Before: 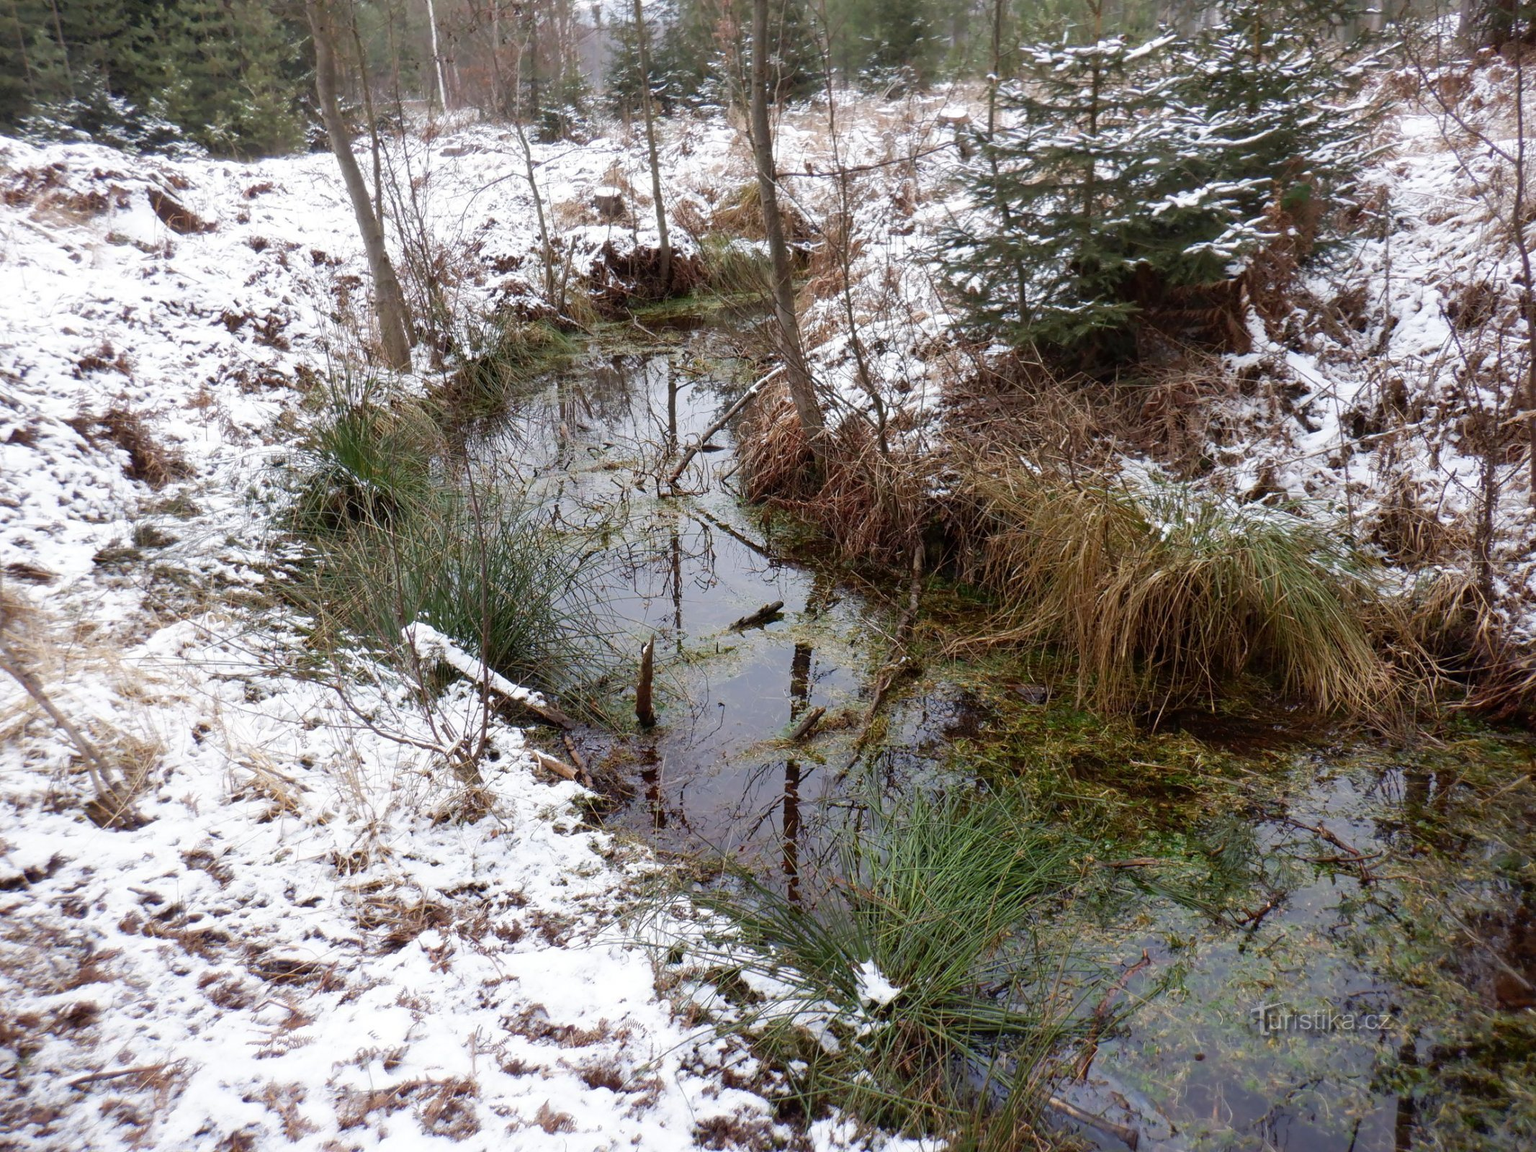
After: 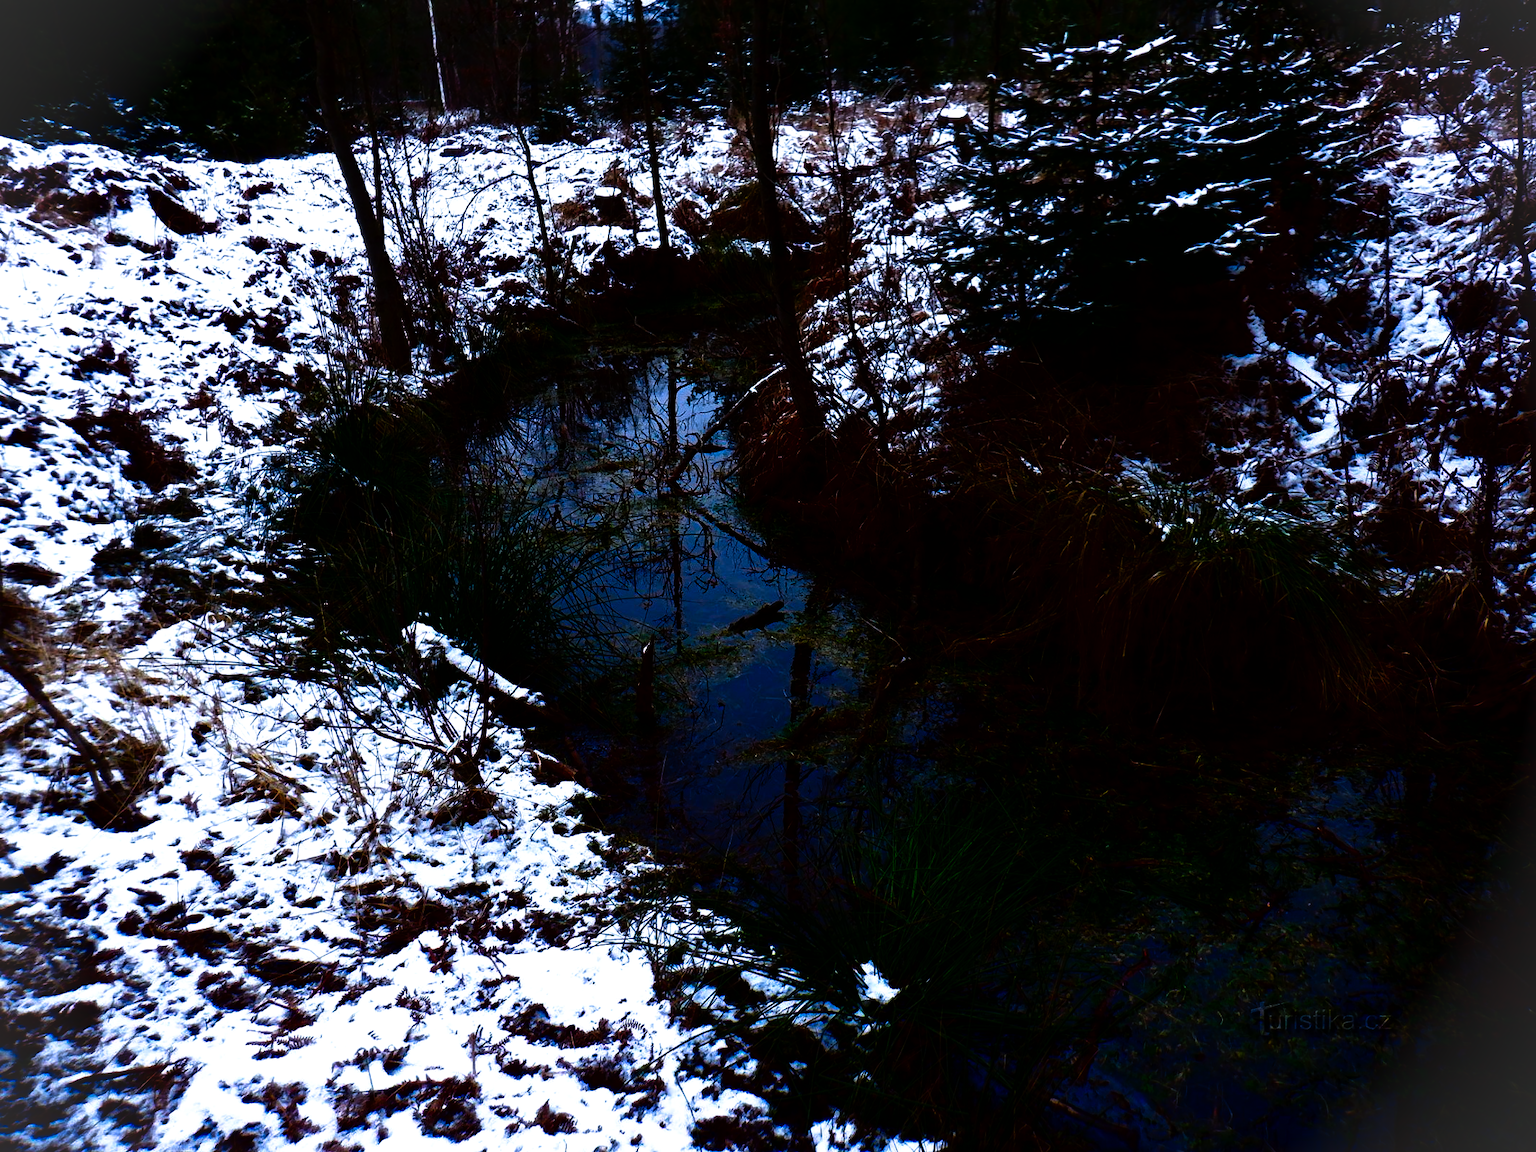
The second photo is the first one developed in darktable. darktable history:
vignetting: fall-off start 100%, brightness 0.05, saturation 0
white balance: red 0.967, blue 1.049
tone curve: curves: ch0 [(0, 0) (0.003, 0.001) (0.011, 0.002) (0.025, 0.002) (0.044, 0.006) (0.069, 0.01) (0.1, 0.017) (0.136, 0.023) (0.177, 0.038) (0.224, 0.066) (0.277, 0.118) (0.335, 0.185) (0.399, 0.264) (0.468, 0.365) (0.543, 0.475) (0.623, 0.606) (0.709, 0.759) (0.801, 0.923) (0.898, 0.999) (1, 1)], preserve colors none
contrast brightness saturation: brightness -1, saturation 1
